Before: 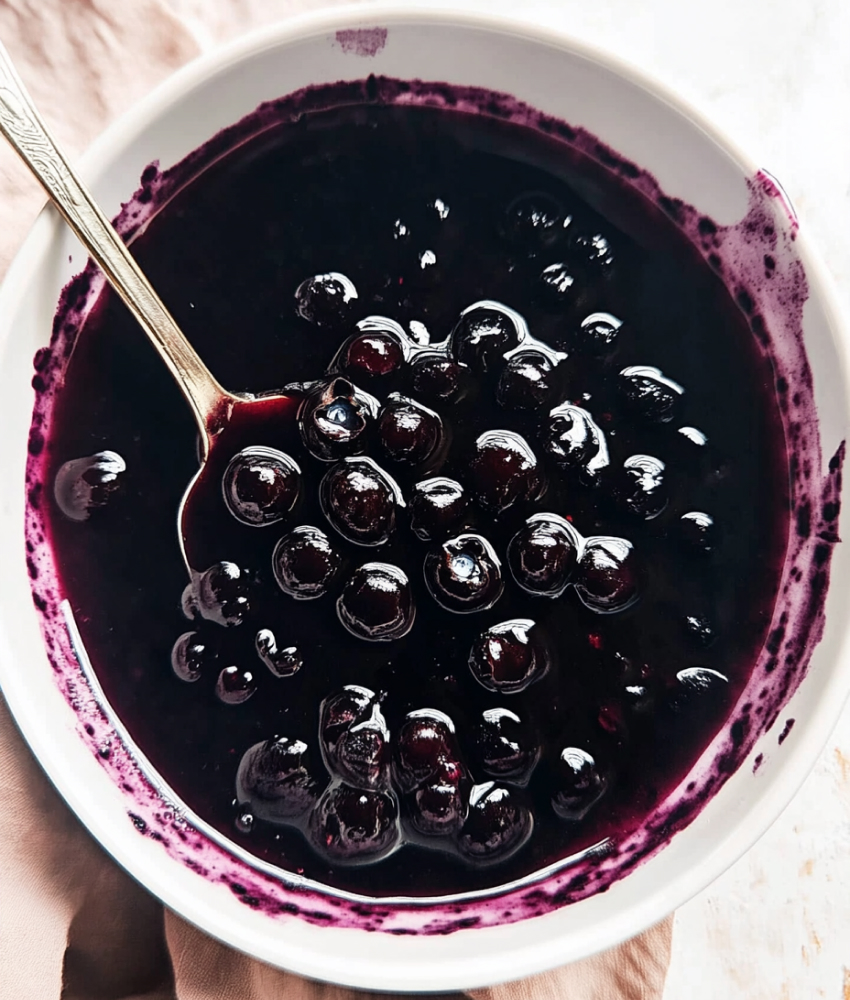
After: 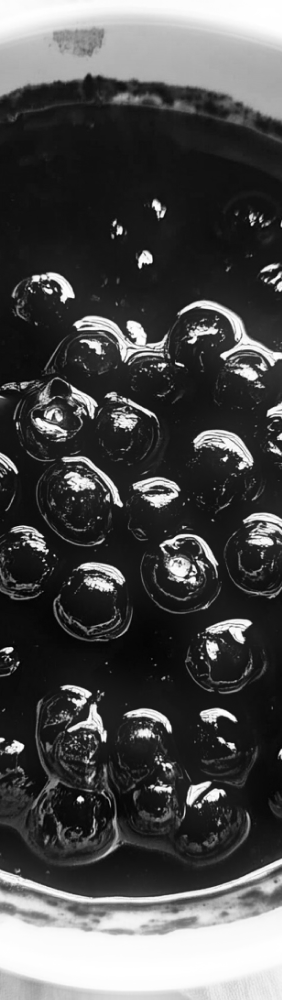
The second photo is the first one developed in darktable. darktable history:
crop: left 33.36%, right 33.36%
monochrome: on, module defaults
bloom: size 5%, threshold 95%, strength 15%
